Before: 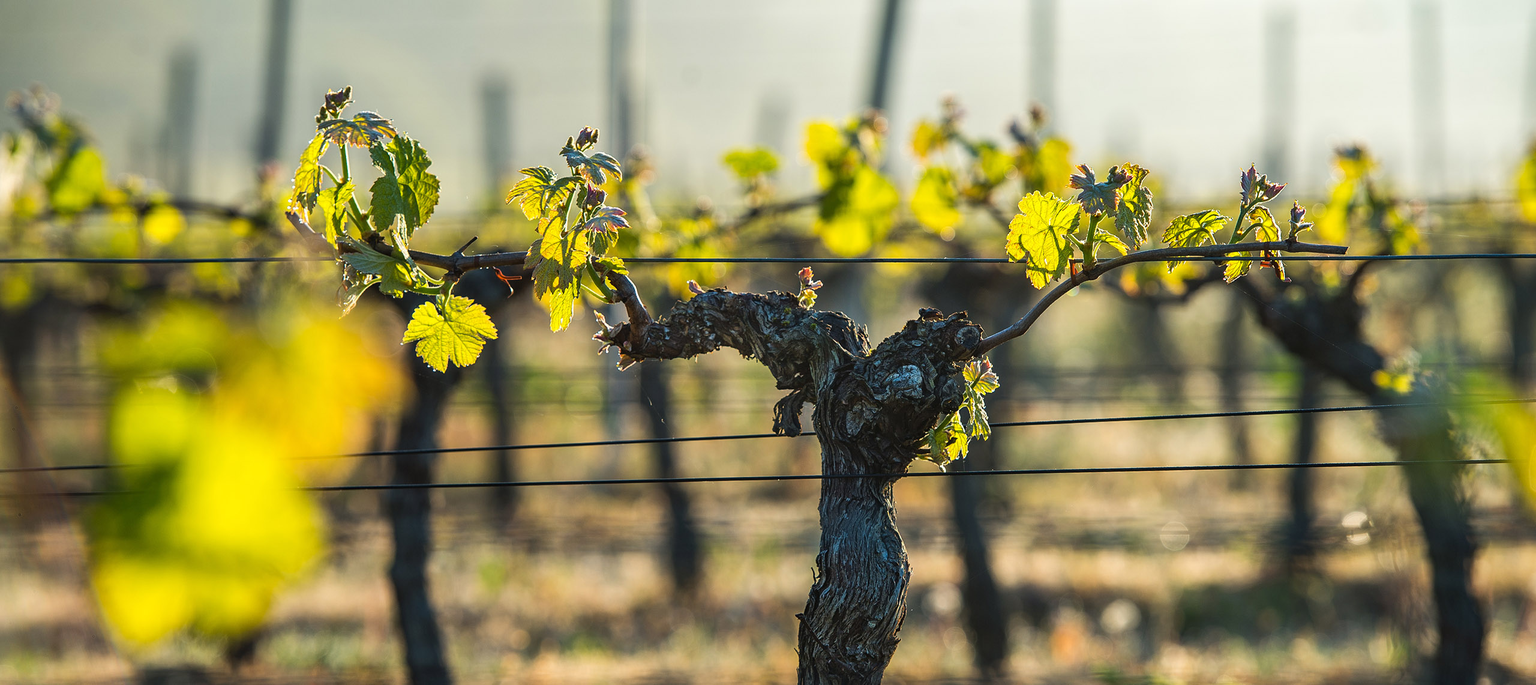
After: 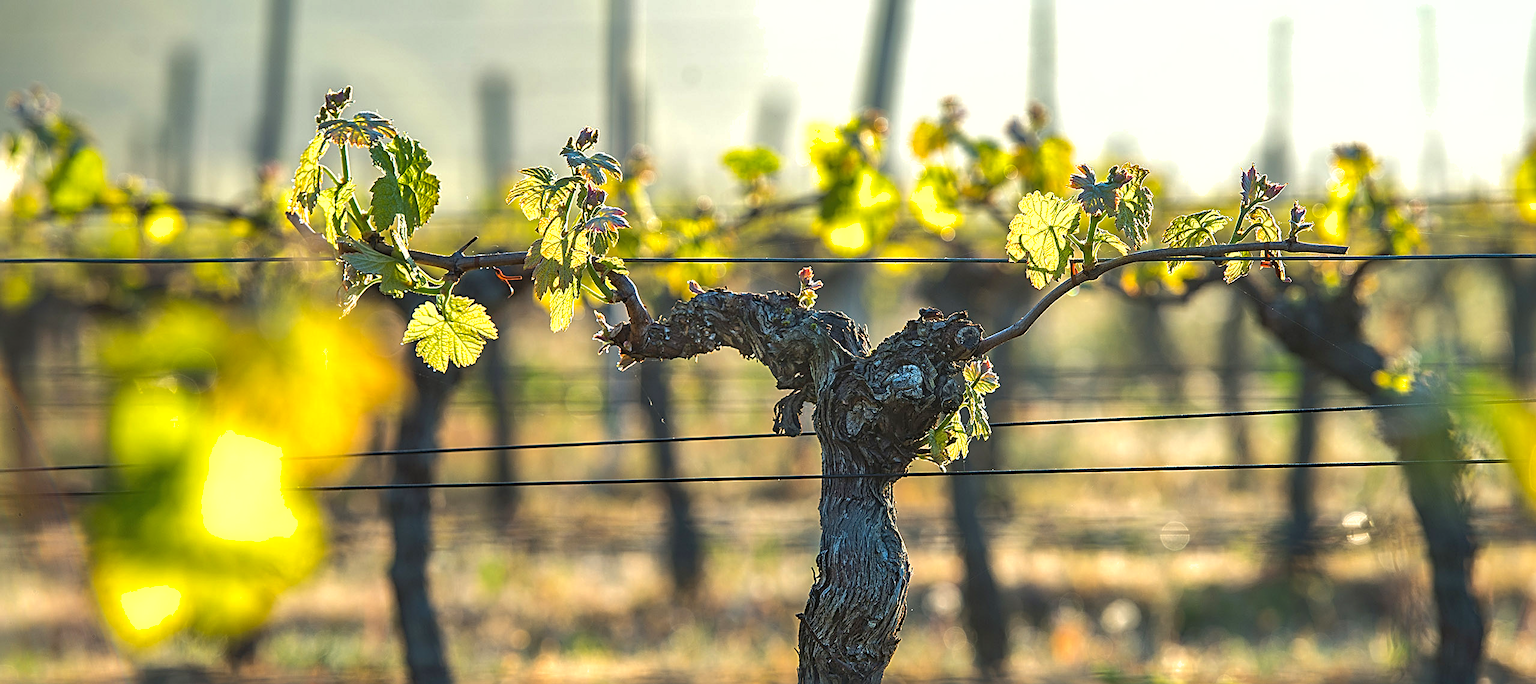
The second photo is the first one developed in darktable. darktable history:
sharpen: radius 2.776
tone equalizer: edges refinement/feathering 500, mask exposure compensation -1.57 EV, preserve details guided filter
shadows and highlights: on, module defaults
exposure: black level correction 0, exposure 0.499 EV, compensate highlight preservation false
